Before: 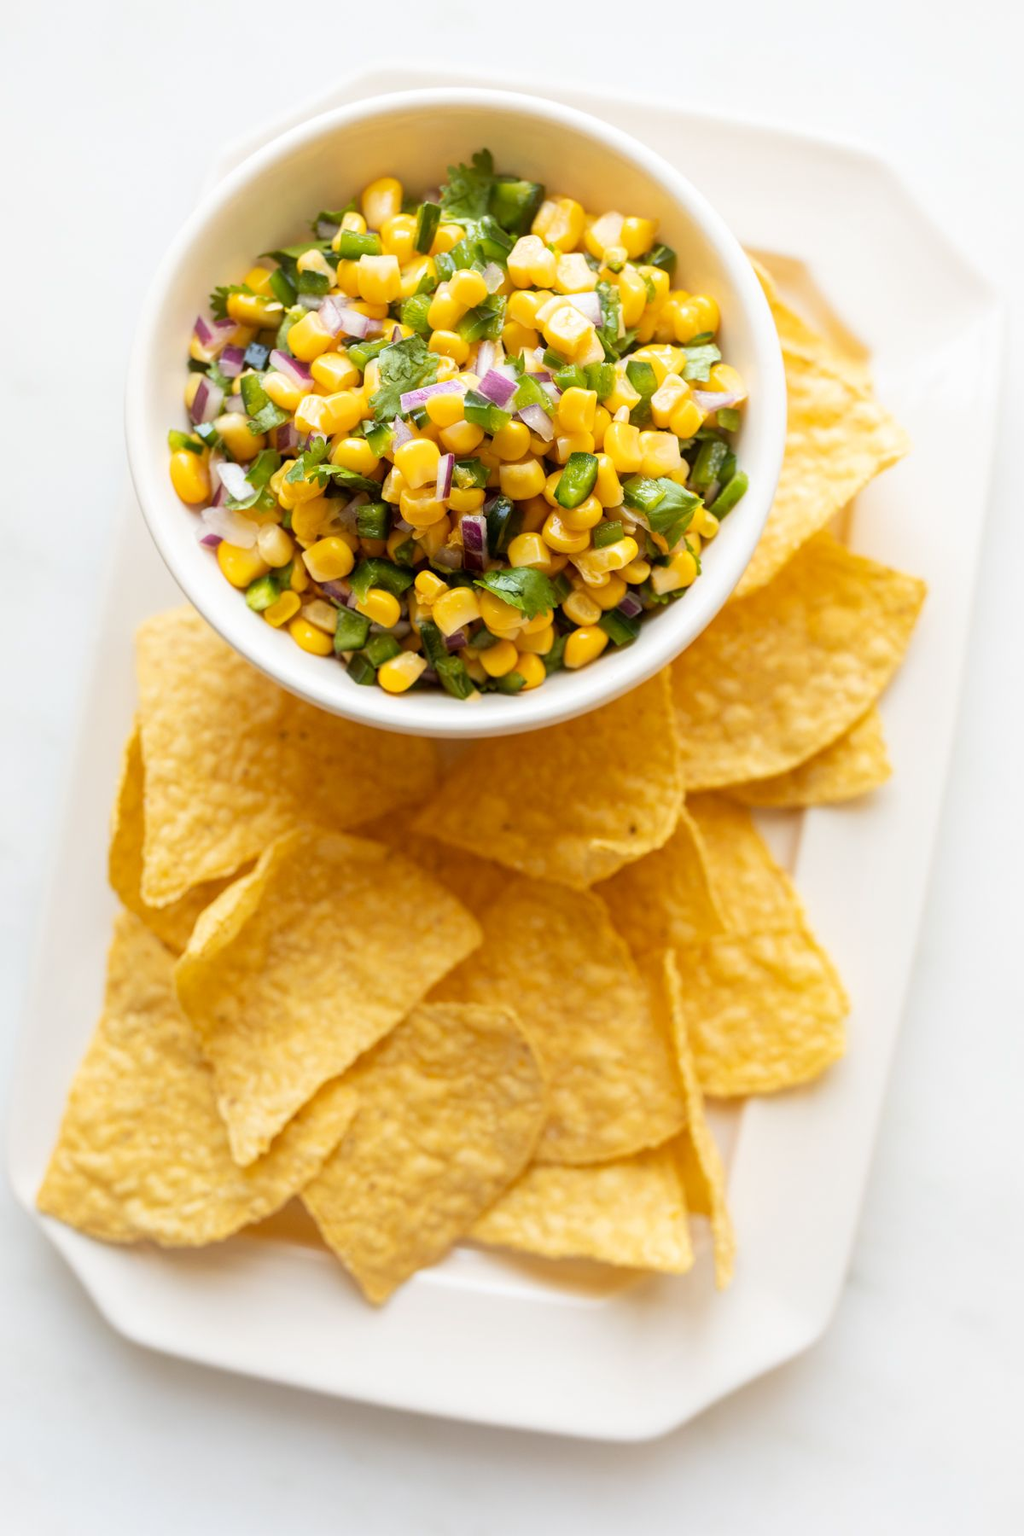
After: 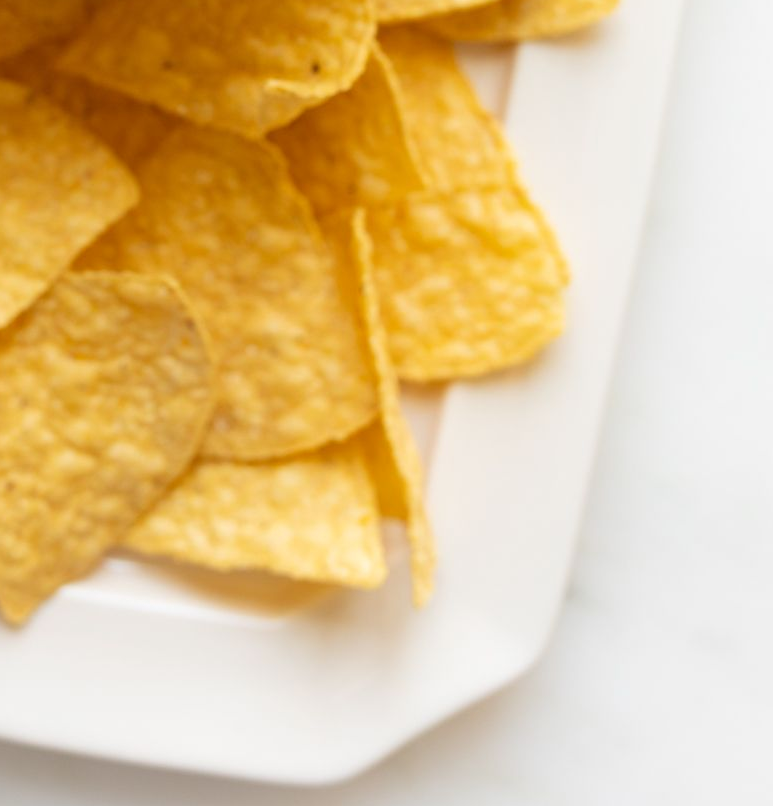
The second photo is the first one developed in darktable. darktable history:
crop and rotate: left 35.509%, top 50.238%, bottom 4.934%
local contrast: mode bilateral grid, contrast 20, coarseness 50, detail 102%, midtone range 0.2
